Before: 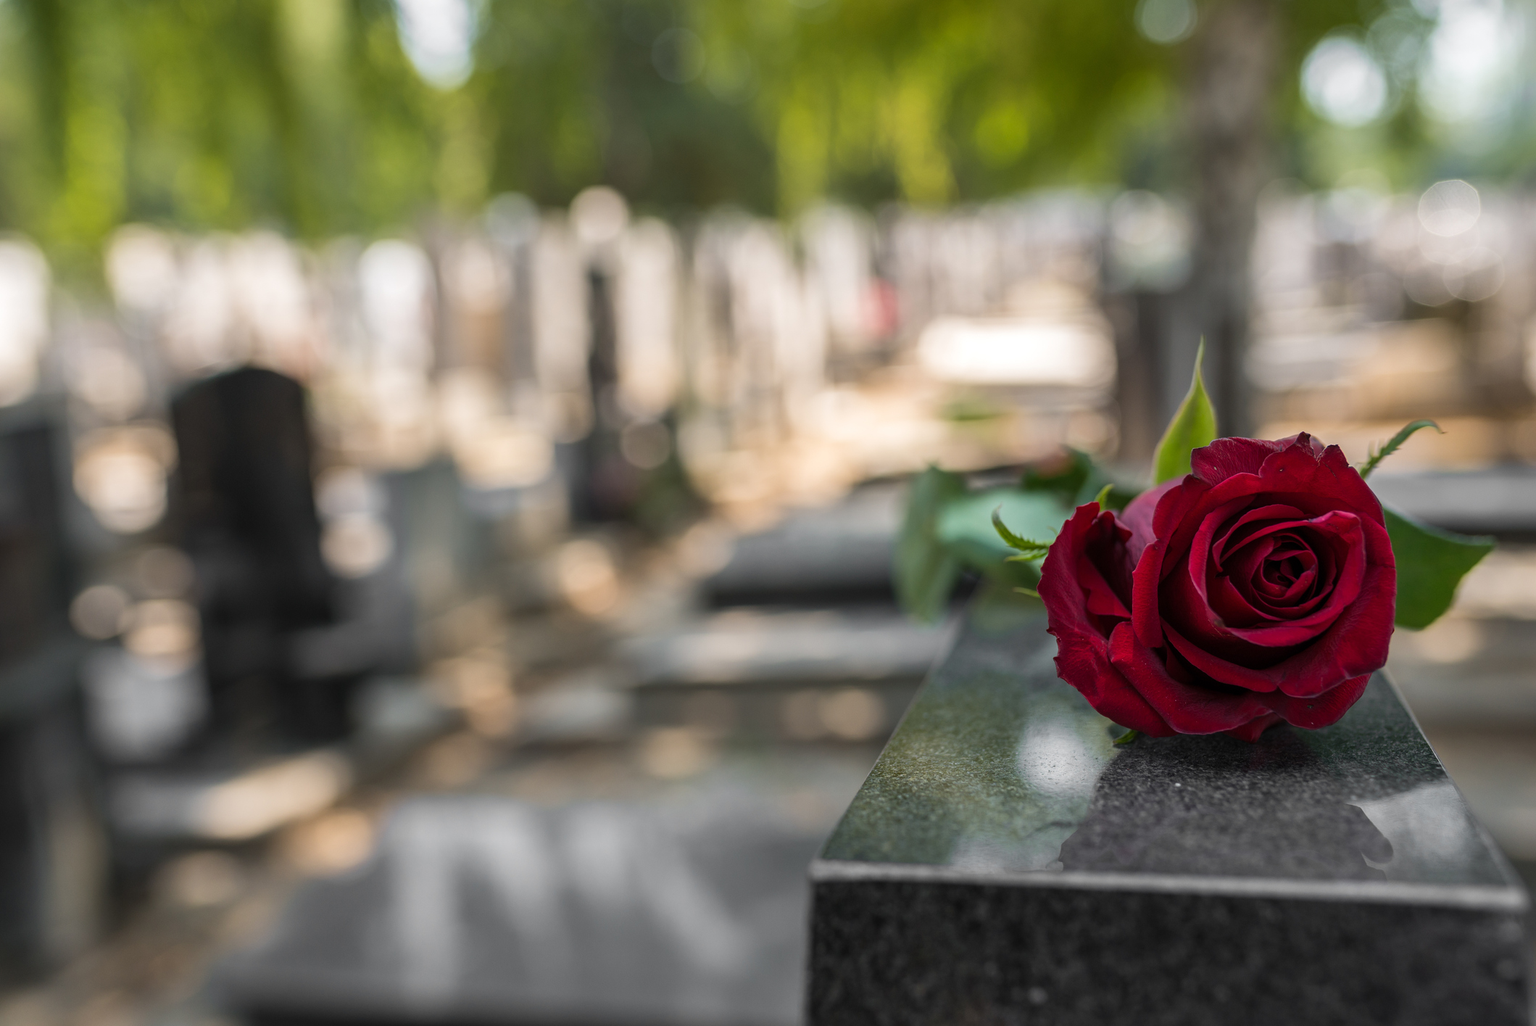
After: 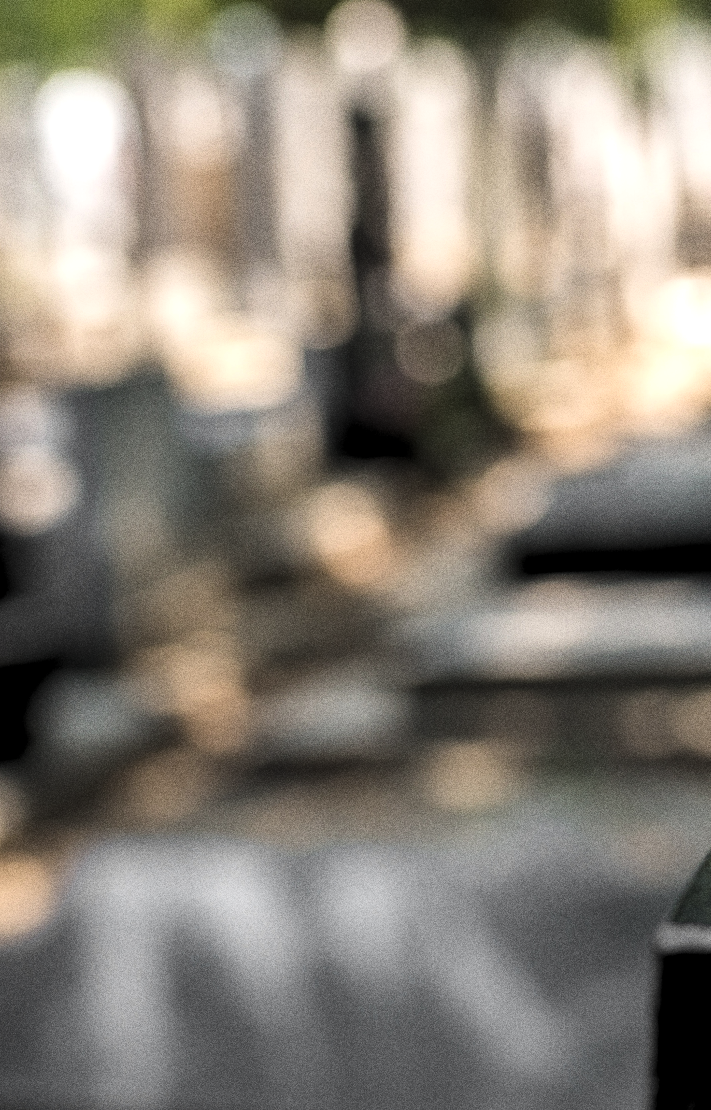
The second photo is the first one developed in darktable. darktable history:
grain: coarseness 0.09 ISO, strength 40%
levels: levels [0.182, 0.542, 0.902]
crop and rotate: left 21.77%, top 18.528%, right 44.676%, bottom 2.997%
